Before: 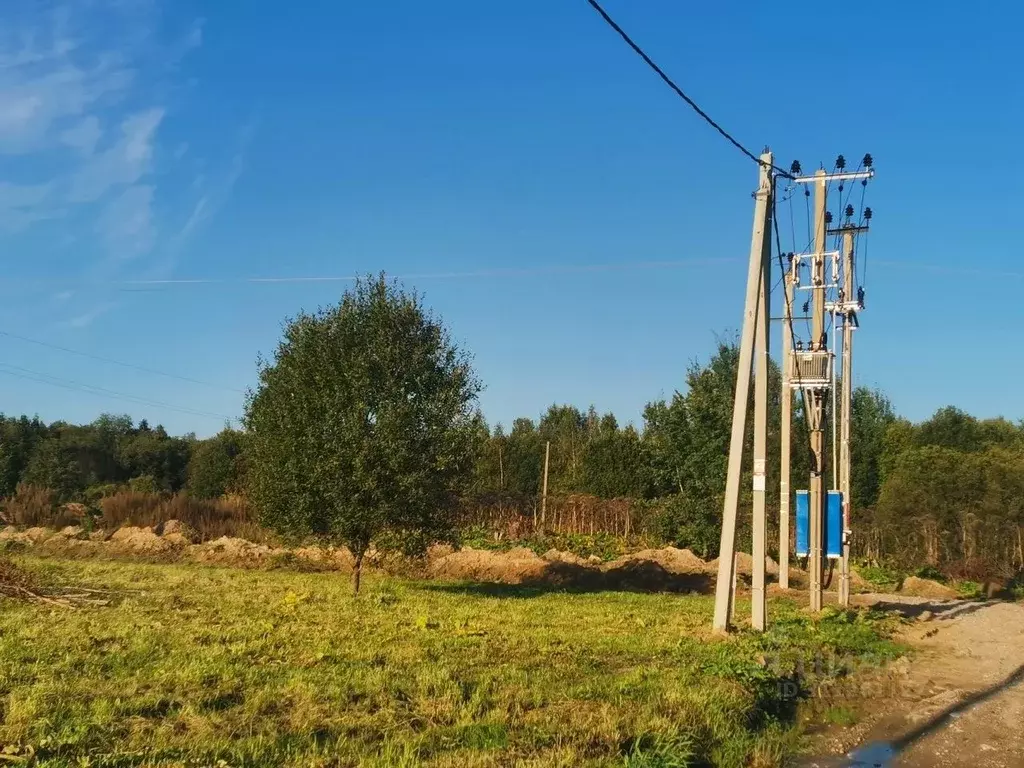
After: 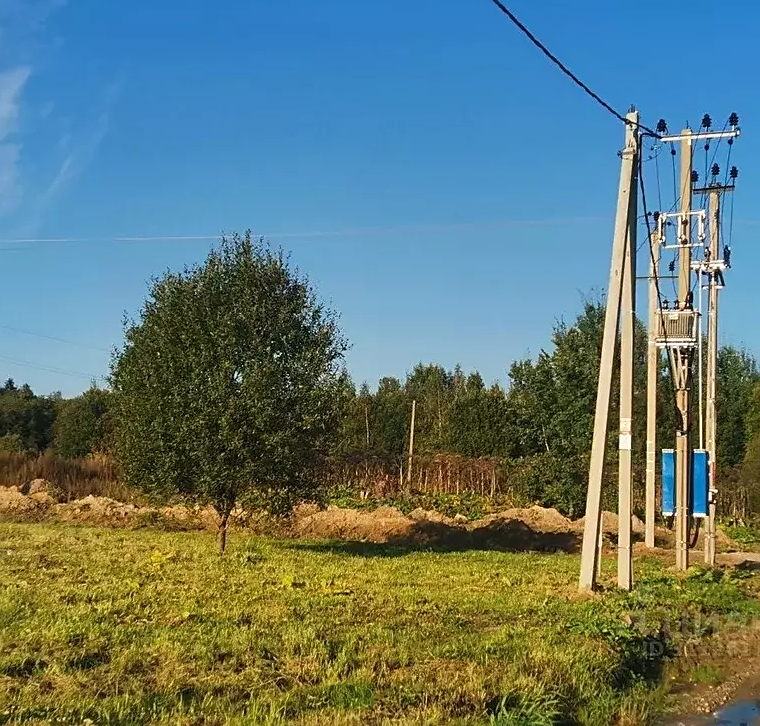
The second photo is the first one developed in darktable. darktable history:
crop and rotate: left 13.146%, top 5.423%, right 12.624%
sharpen: on, module defaults
